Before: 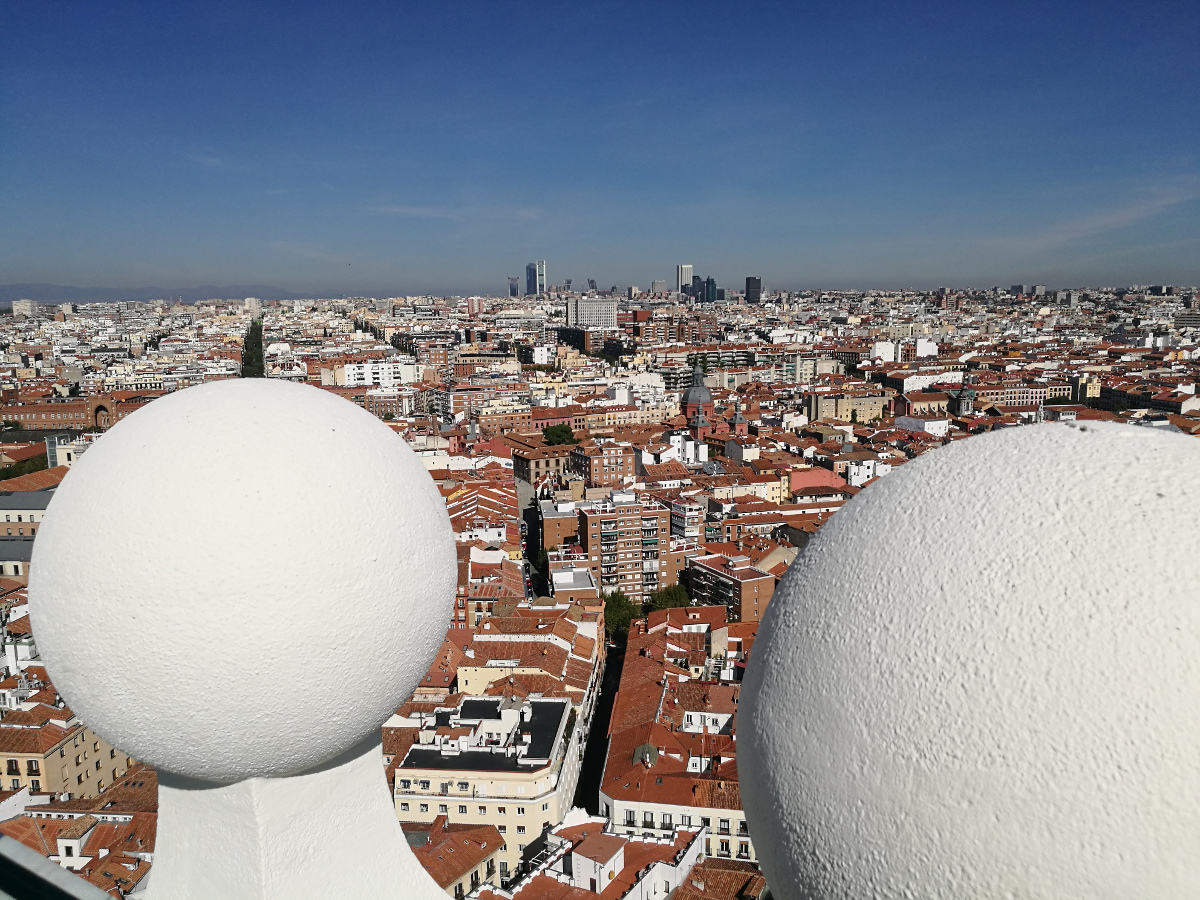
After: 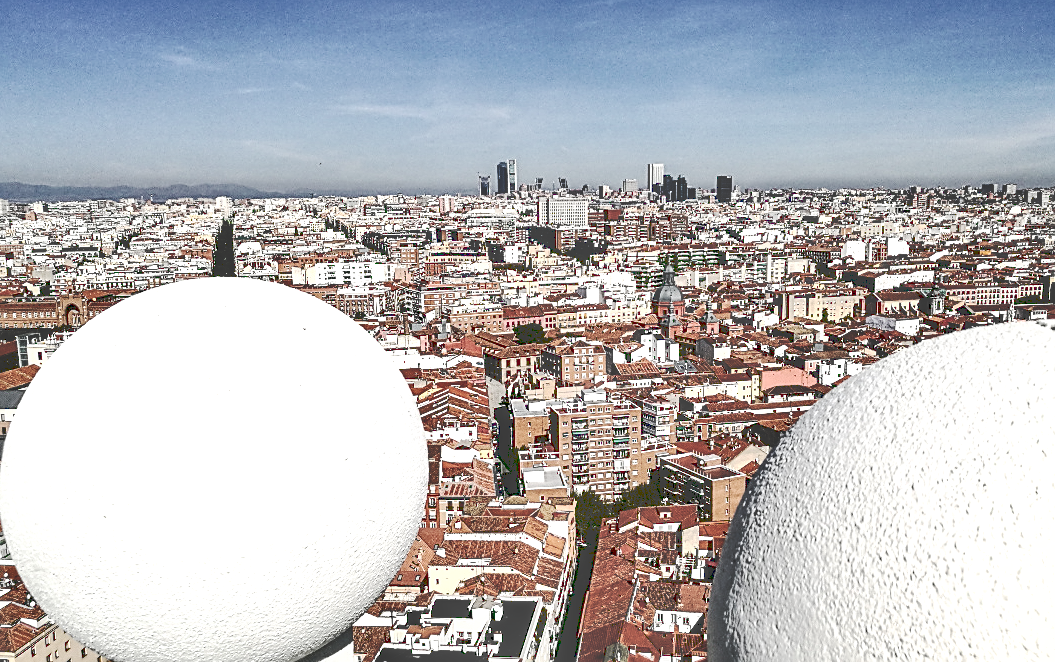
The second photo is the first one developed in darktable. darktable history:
exposure: black level correction 0, exposure 0.7 EV, compensate exposure bias true, compensate highlight preservation false
tone curve: curves: ch0 [(0, 0) (0.003, 0.319) (0.011, 0.319) (0.025, 0.319) (0.044, 0.323) (0.069, 0.324) (0.1, 0.328) (0.136, 0.329) (0.177, 0.337) (0.224, 0.351) (0.277, 0.373) (0.335, 0.413) (0.399, 0.458) (0.468, 0.533) (0.543, 0.617) (0.623, 0.71) (0.709, 0.783) (0.801, 0.849) (0.898, 0.911) (1, 1)], preserve colors none
contrast brightness saturation: contrast 0.28
shadows and highlights: soften with gaussian
color correction: saturation 0.8
sharpen: on, module defaults
crop and rotate: left 2.425%, top 11.305%, right 9.6%, bottom 15.08%
local contrast: detail 142%
